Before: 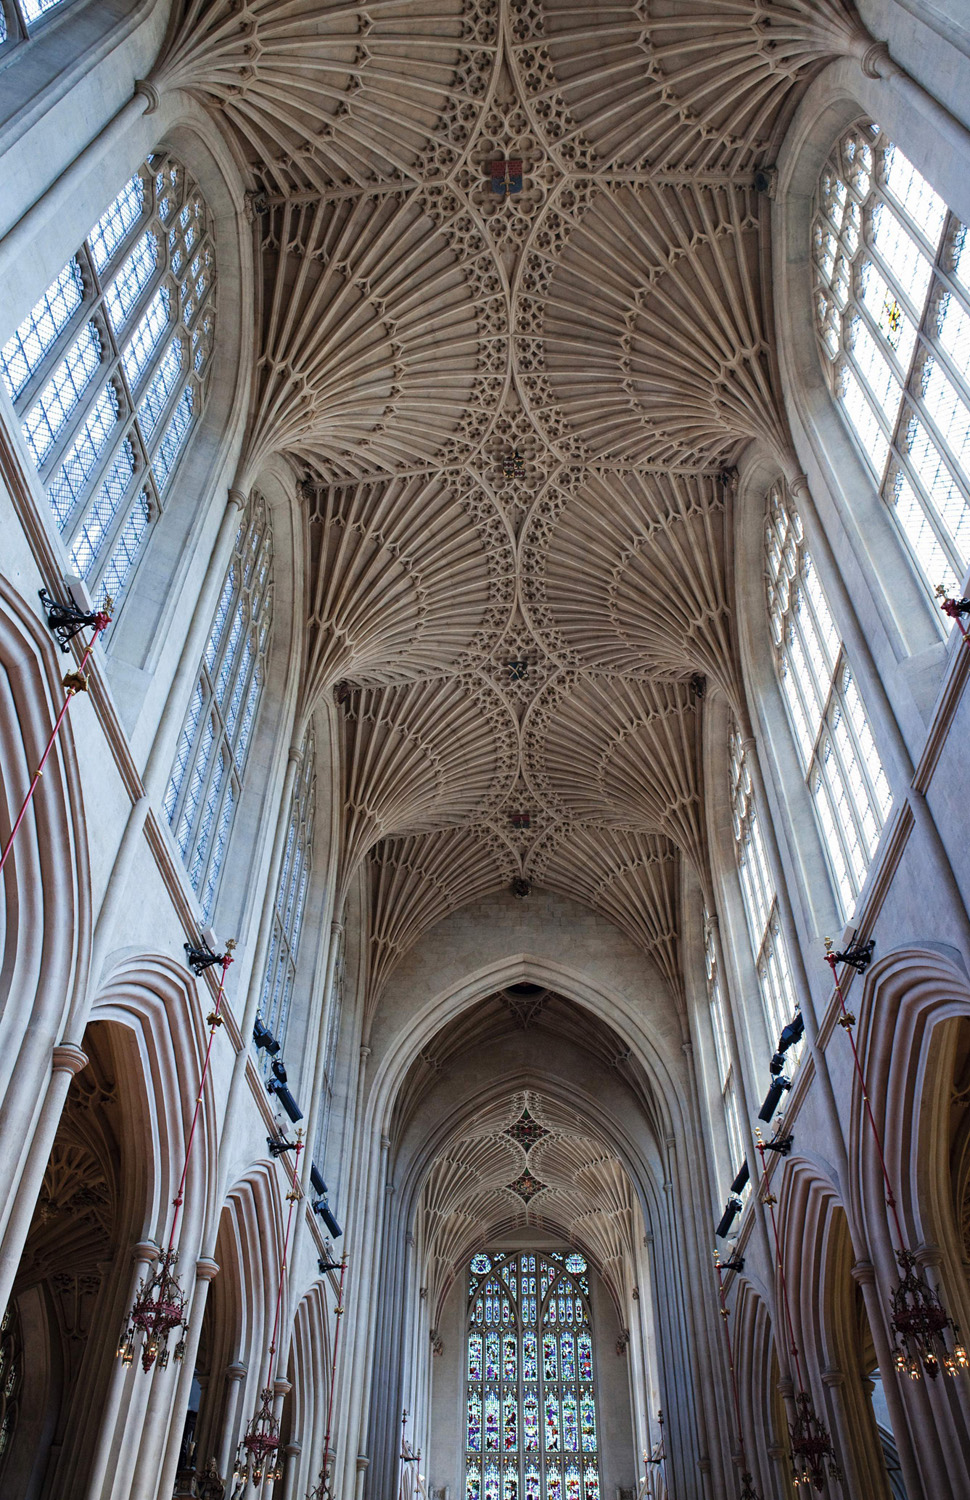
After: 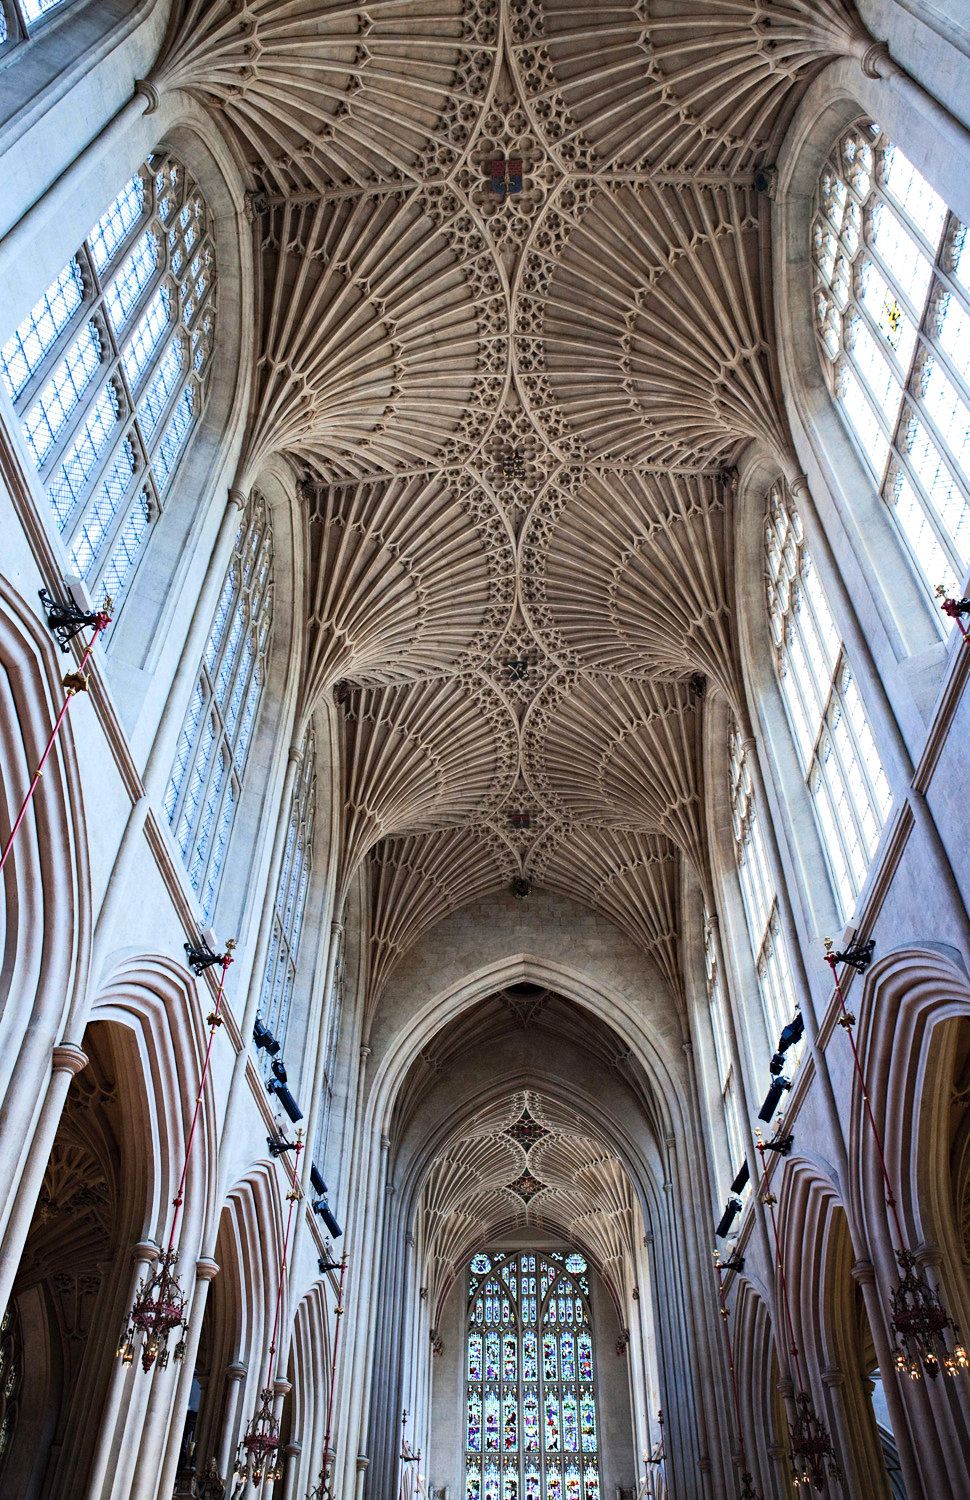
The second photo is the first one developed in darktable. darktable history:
haze removal: compatibility mode true, adaptive false
tone equalizer: -8 EV 0.029 EV, -7 EV -0.011 EV, -6 EV 0.048 EV, -5 EV 0.04 EV, -4 EV 0.287 EV, -3 EV 0.646 EV, -2 EV 0.586 EV, -1 EV 0.182 EV, +0 EV 0.028 EV, edges refinement/feathering 500, mask exposure compensation -1.57 EV, preserve details no
